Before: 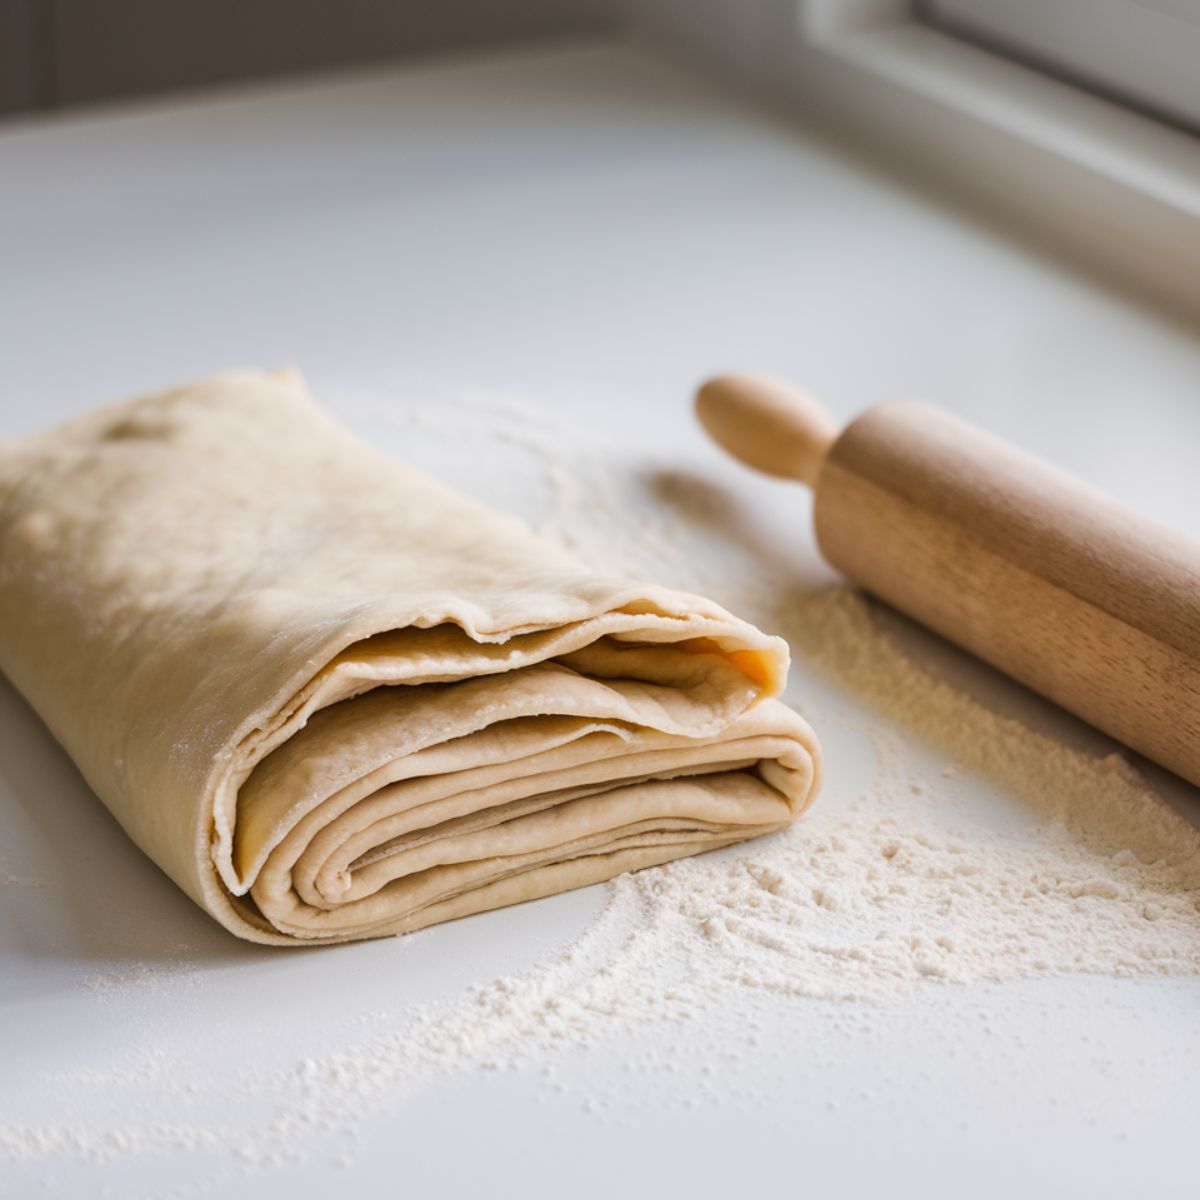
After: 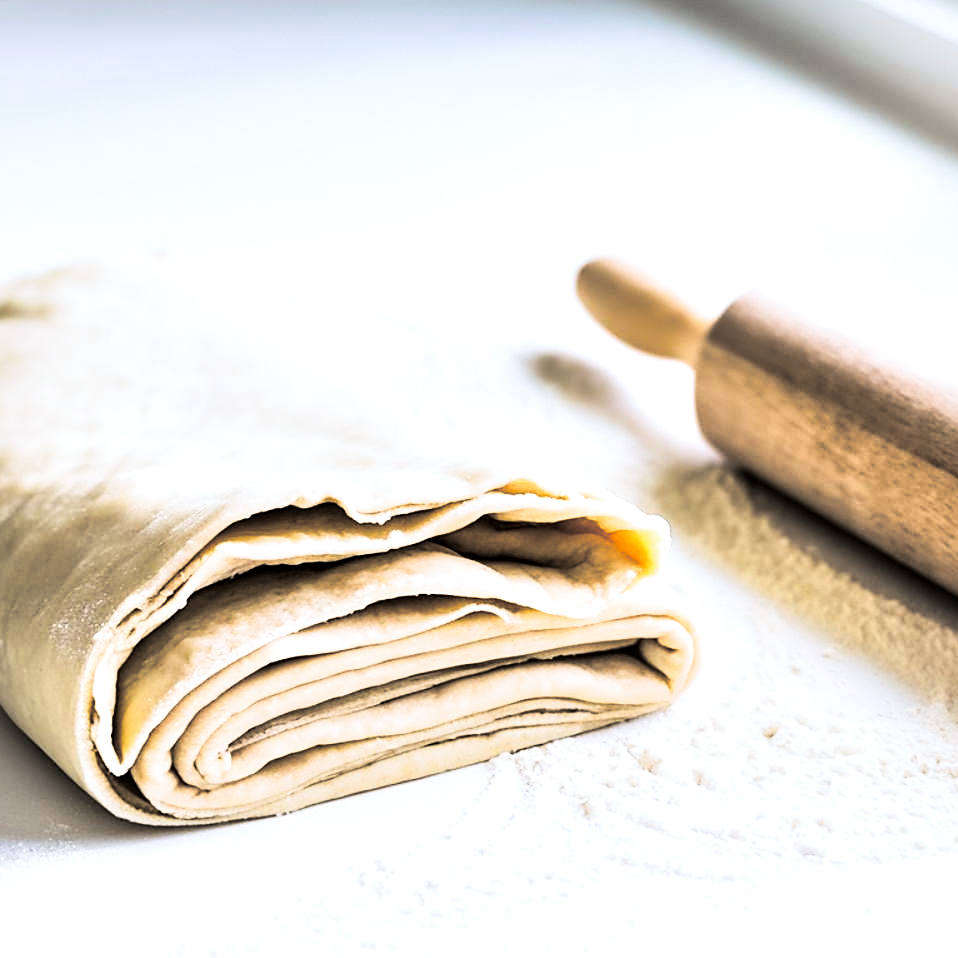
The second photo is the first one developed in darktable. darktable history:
crop and rotate: left 10.071%, top 10.071%, right 10.02%, bottom 10.02%
exposure: exposure -0.04 EV, compensate highlight preservation false
sharpen: on, module defaults
white balance: red 0.924, blue 1.095
local contrast: mode bilateral grid, contrast 25, coarseness 47, detail 151%, midtone range 0.2
color balance: on, module defaults
rgb curve: curves: ch0 [(0, 0) (0.21, 0.15) (0.24, 0.21) (0.5, 0.75) (0.75, 0.96) (0.89, 0.99) (1, 1)]; ch1 [(0, 0.02) (0.21, 0.13) (0.25, 0.2) (0.5, 0.67) (0.75, 0.9) (0.89, 0.97) (1, 1)]; ch2 [(0, 0.02) (0.21, 0.13) (0.25, 0.2) (0.5, 0.67) (0.75, 0.9) (0.89, 0.97) (1, 1)], compensate middle gray true
split-toning: shadows › hue 36°, shadows › saturation 0.05, highlights › hue 10.8°, highlights › saturation 0.15, compress 40%
